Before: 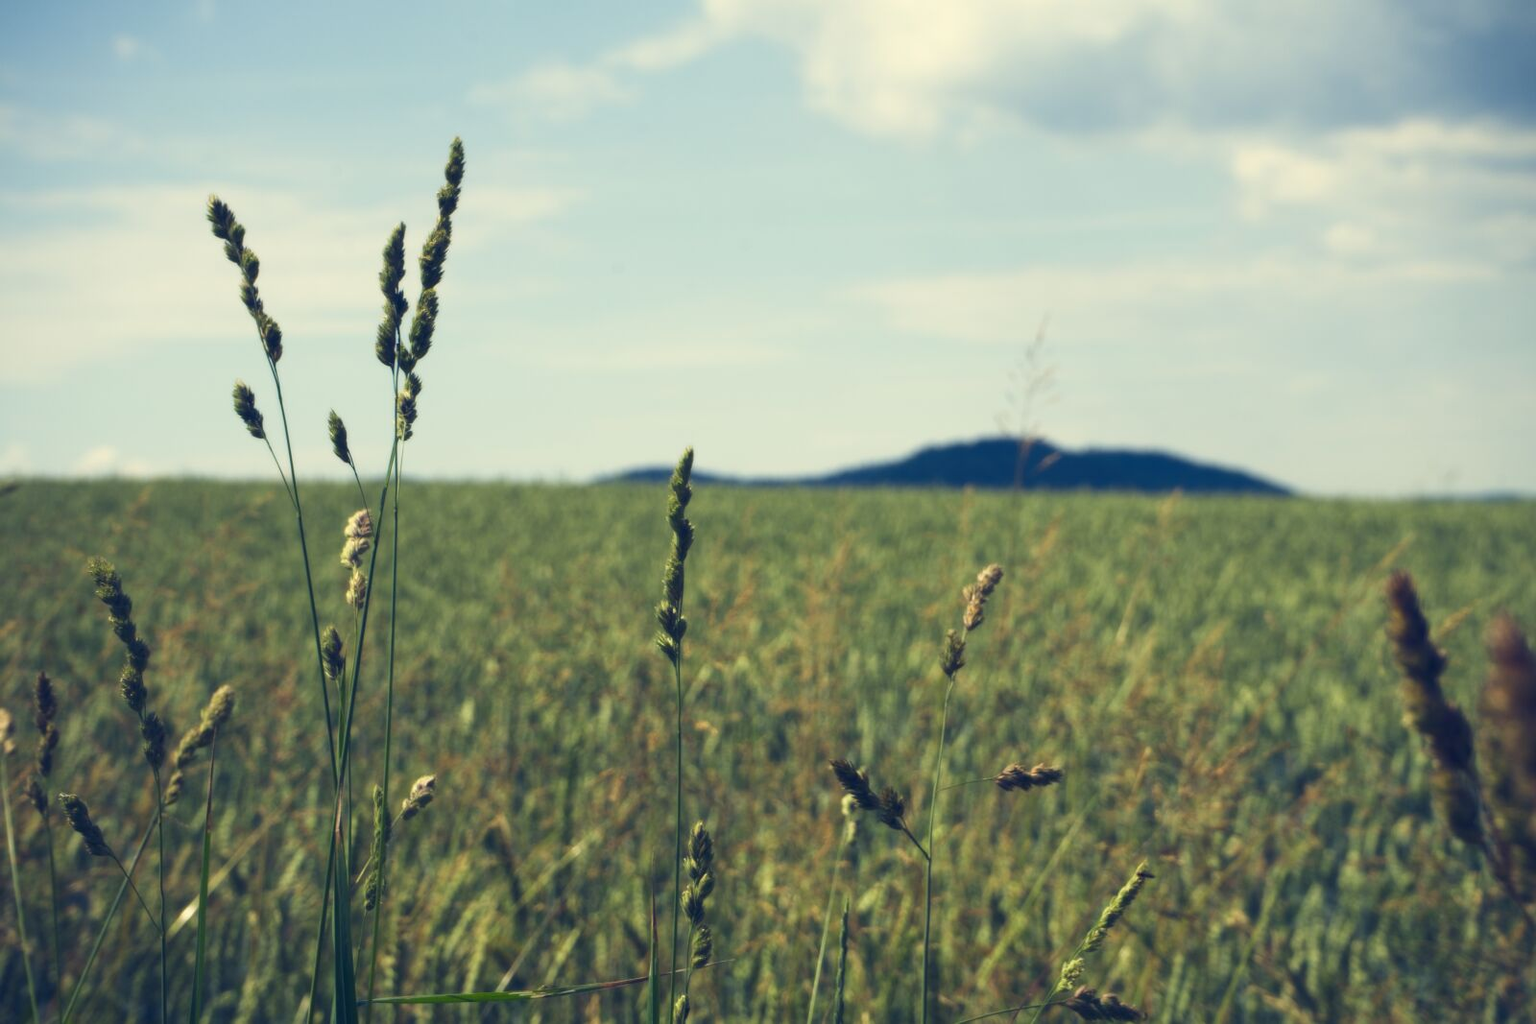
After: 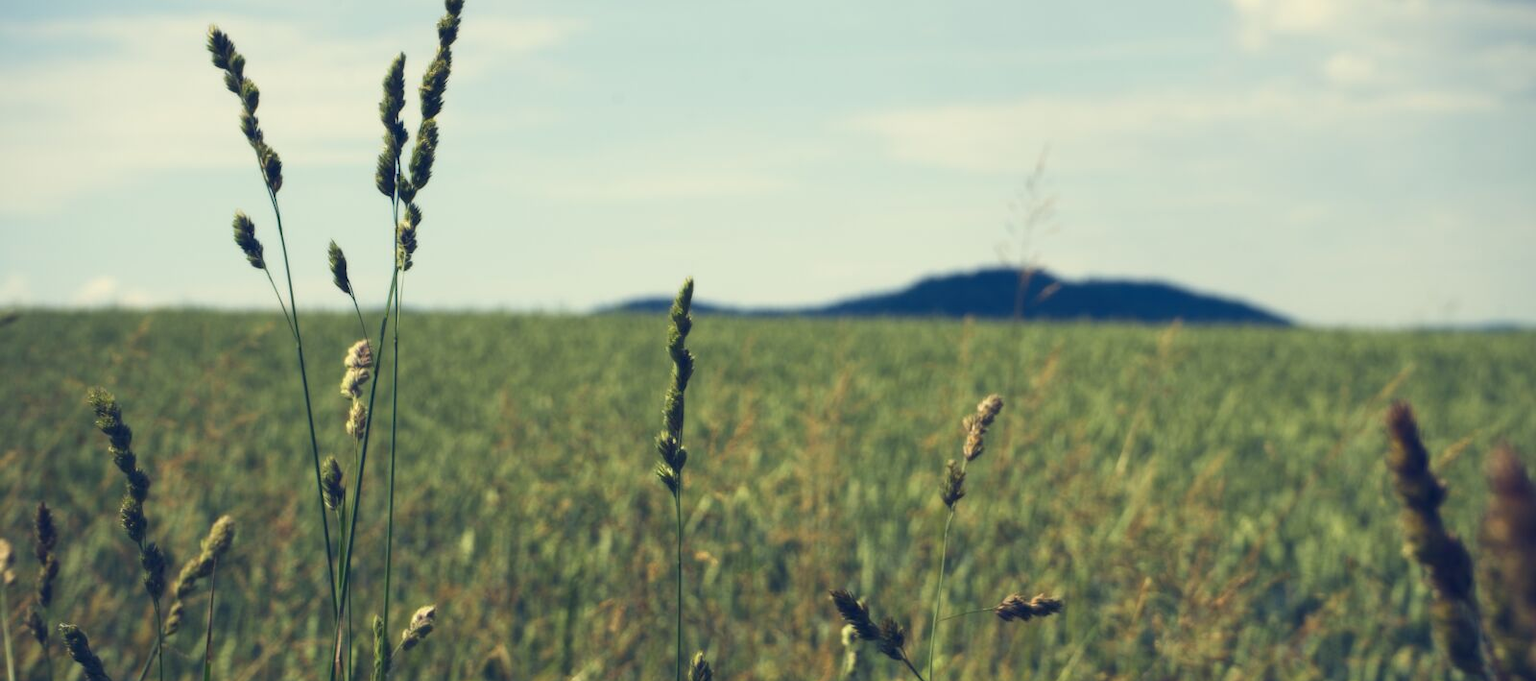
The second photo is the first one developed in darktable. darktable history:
crop: top 16.667%, bottom 16.786%
